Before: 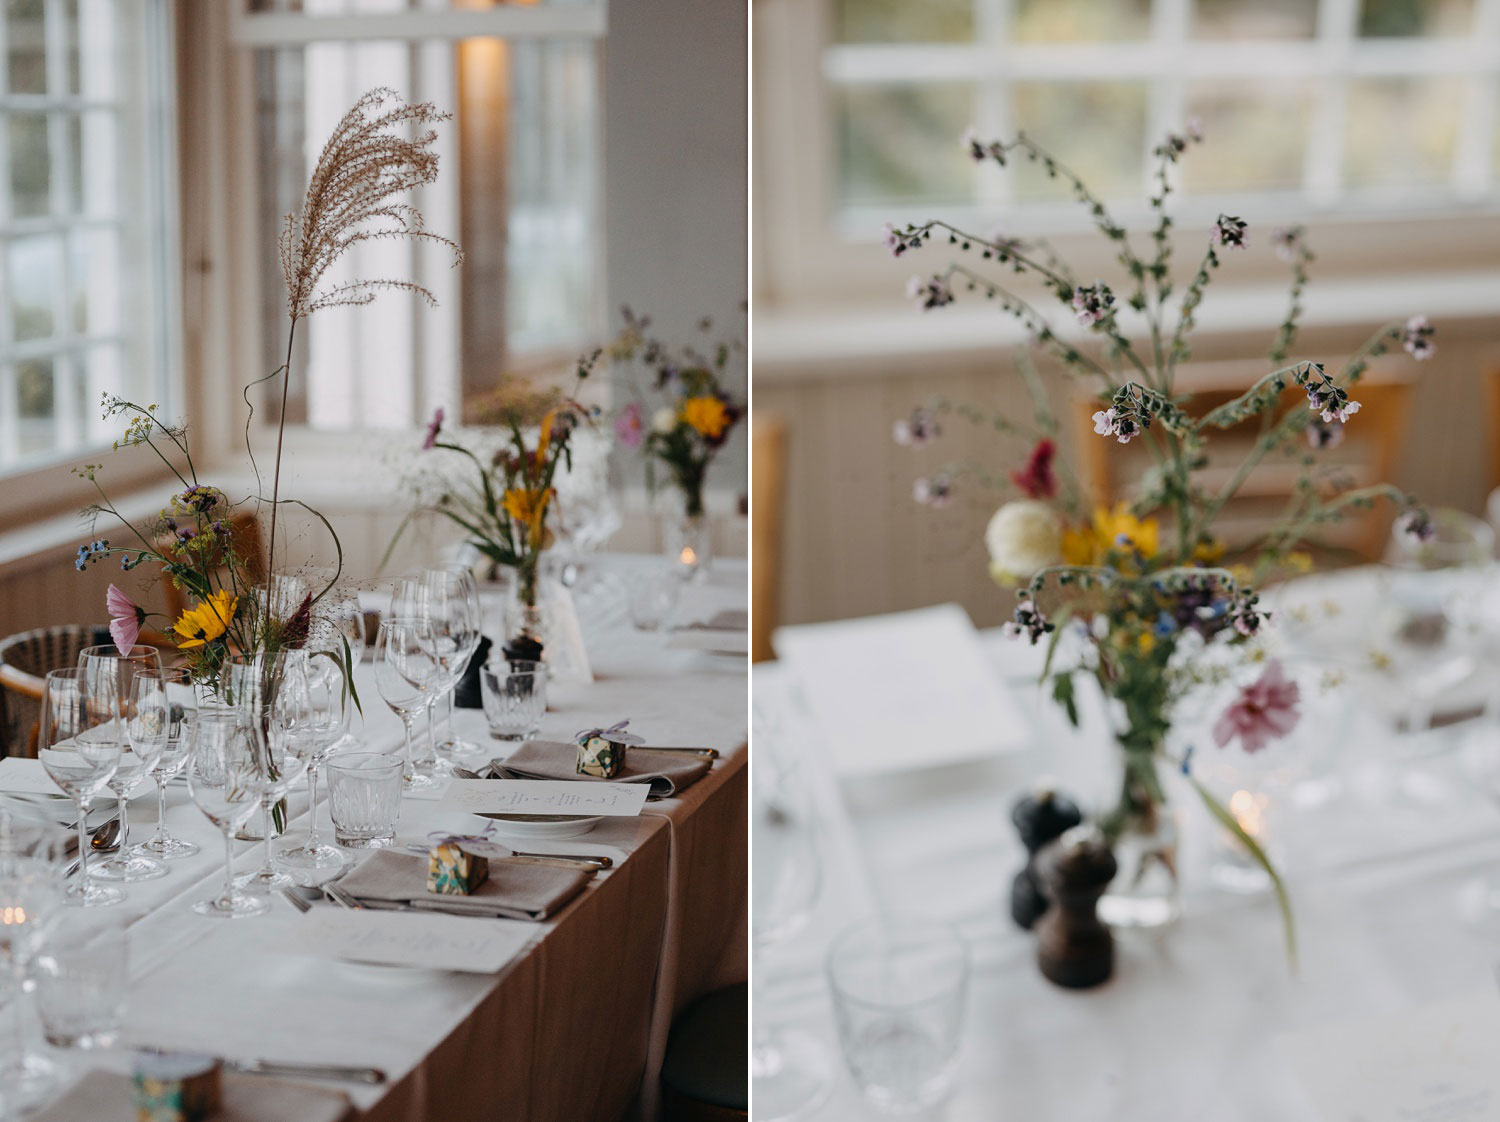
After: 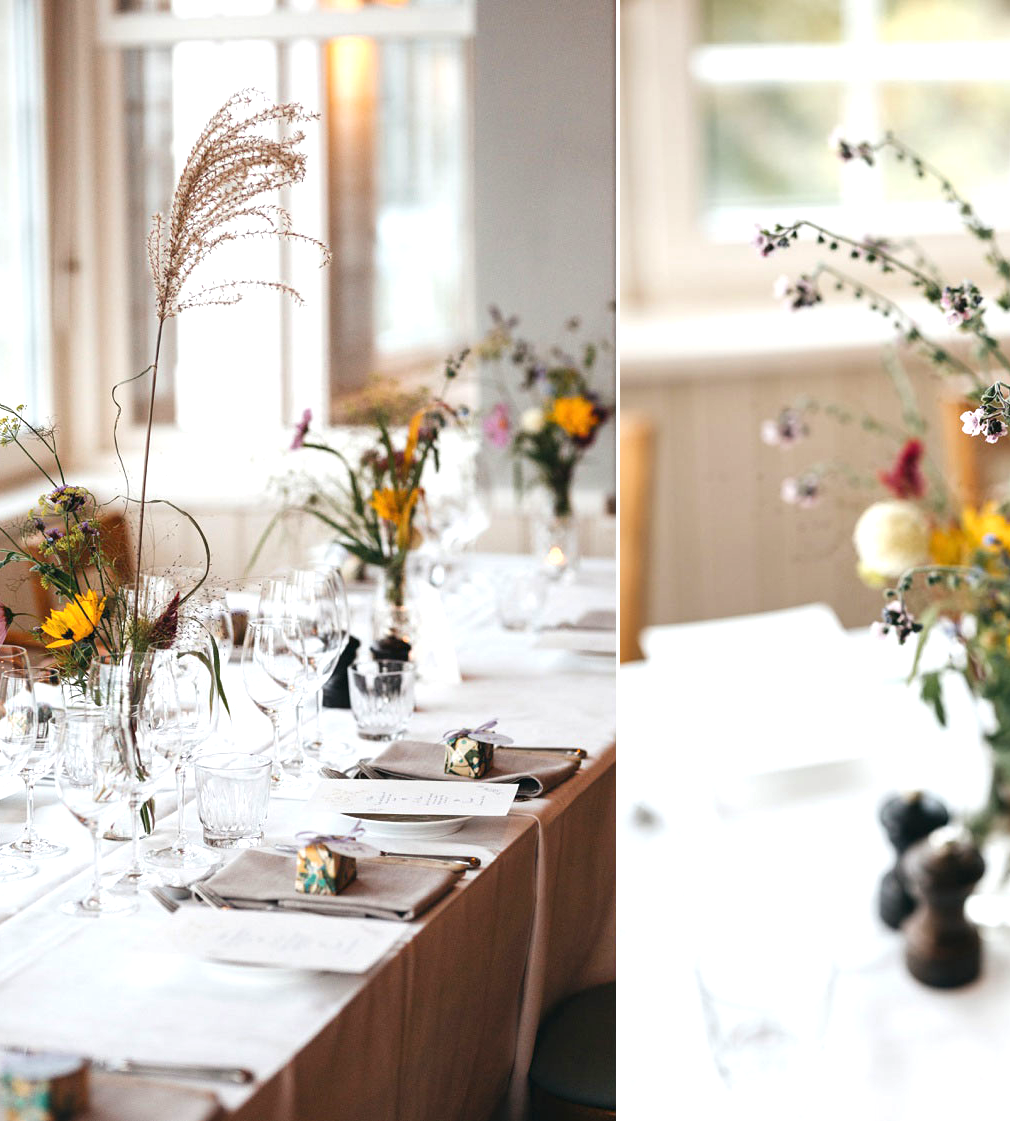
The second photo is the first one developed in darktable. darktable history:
crop and rotate: left 8.8%, right 23.806%
exposure: black level correction 0, exposure 1.096 EV, compensate exposure bias true, compensate highlight preservation false
